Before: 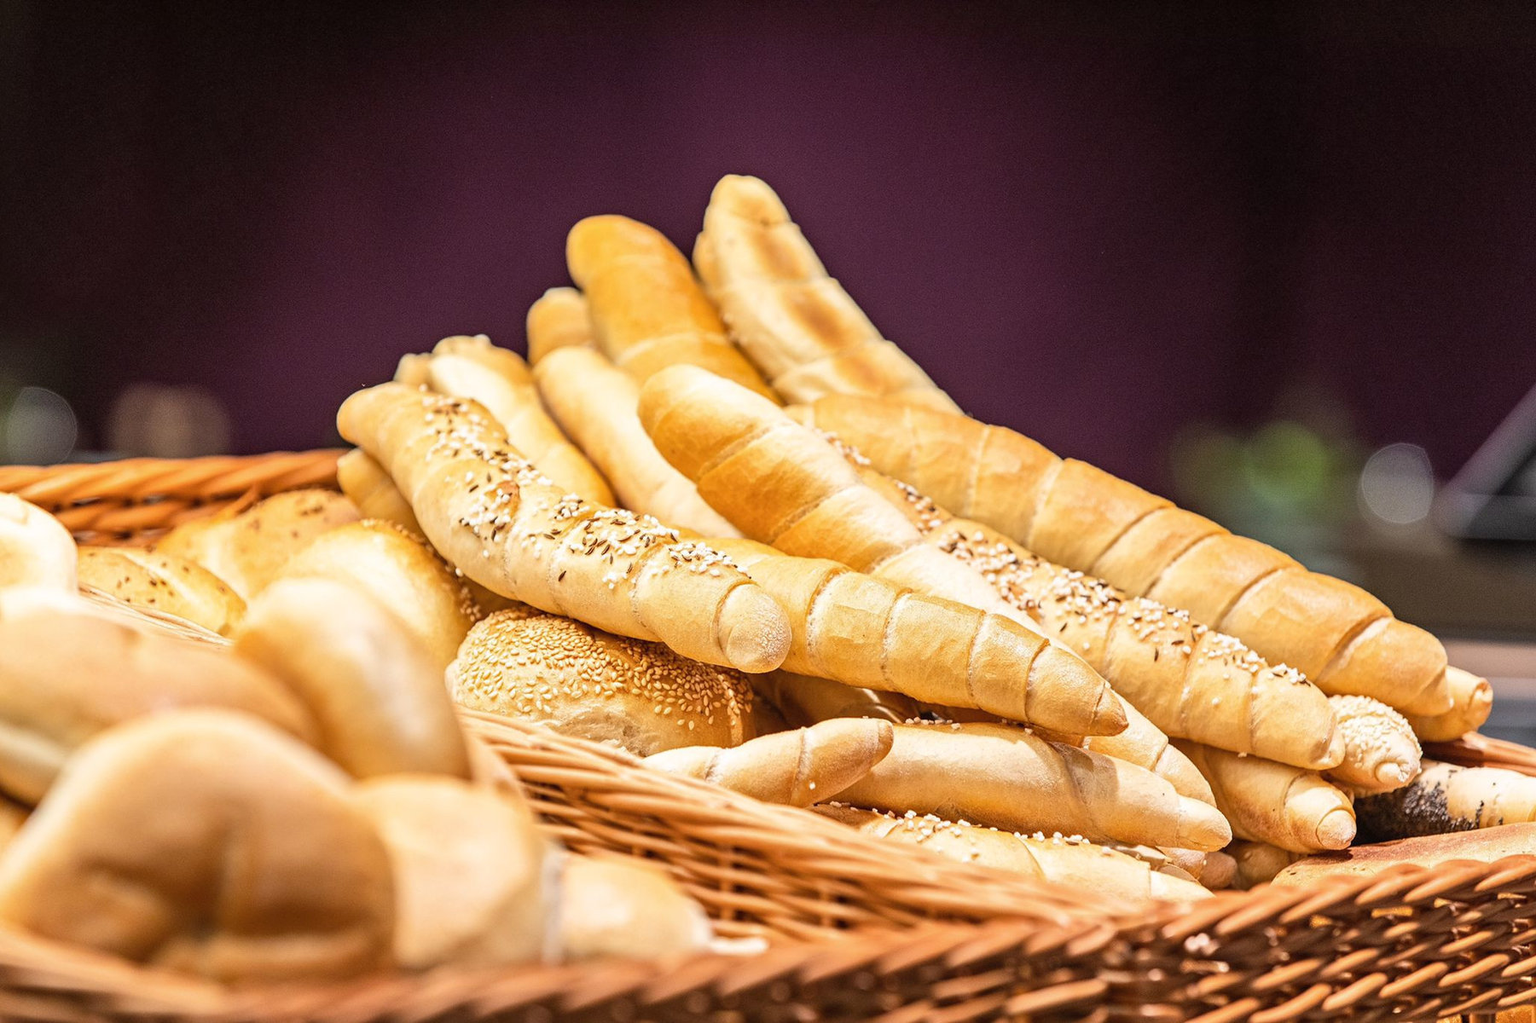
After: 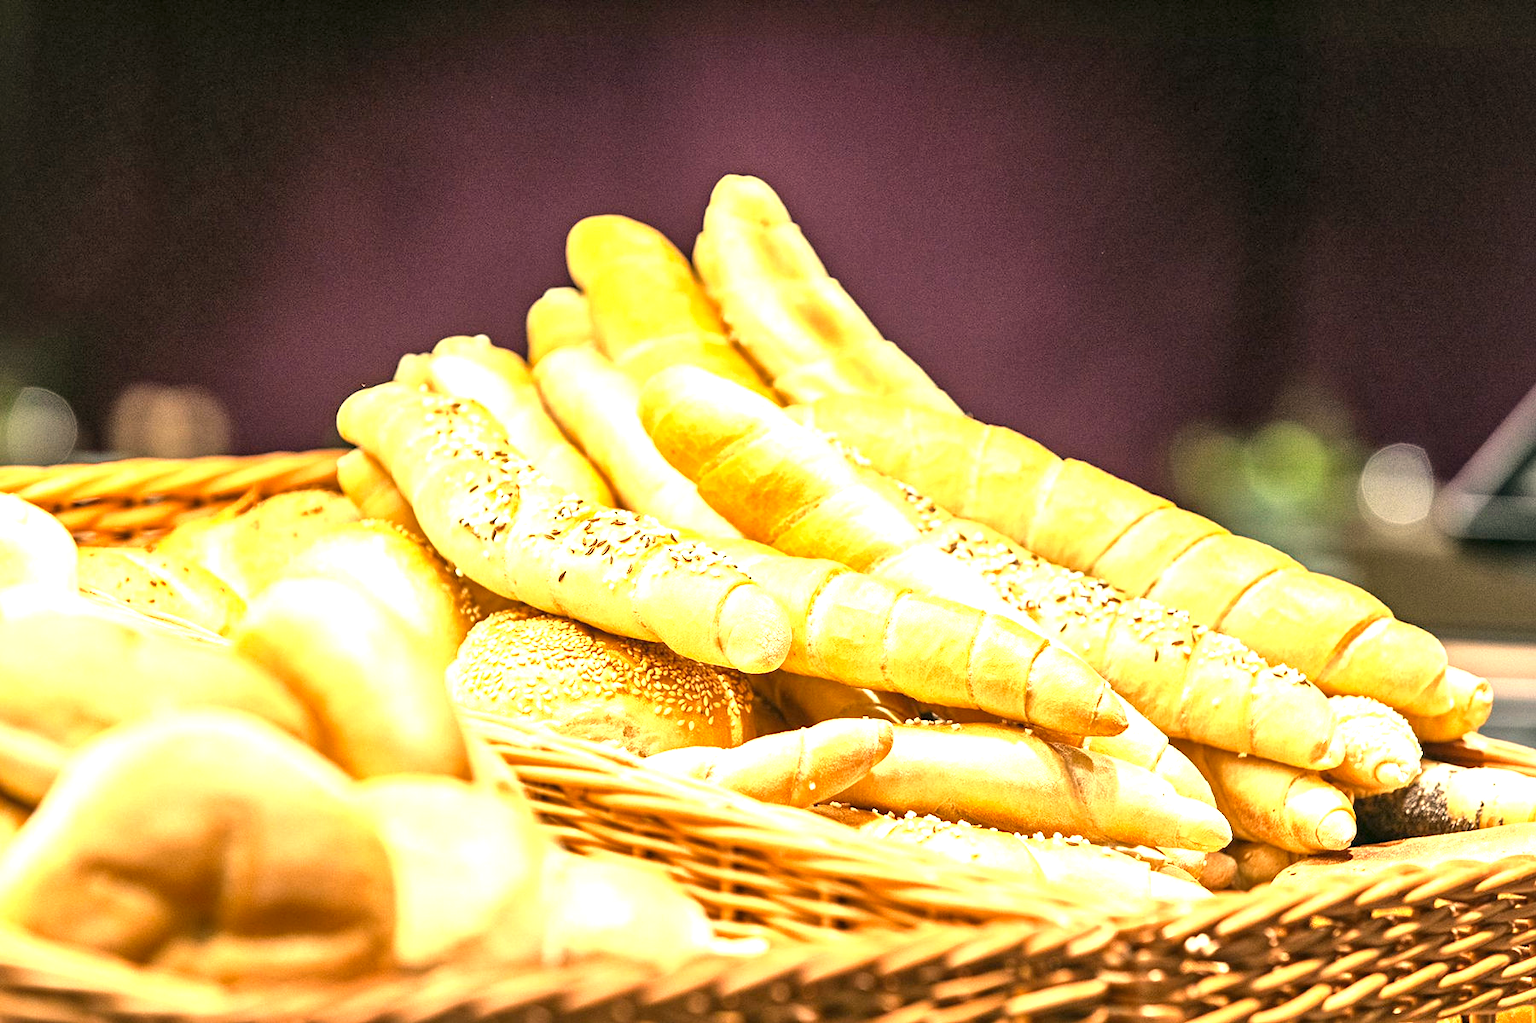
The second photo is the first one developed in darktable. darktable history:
local contrast: mode bilateral grid, contrast 25, coarseness 60, detail 151%, midtone range 0.2
color correction: highlights a* -0.482, highlights b* 9.48, shadows a* -9.48, shadows b* 0.803
white balance: red 1.045, blue 0.932
exposure: black level correction 0, exposure 1.2 EV, compensate highlight preservation false
